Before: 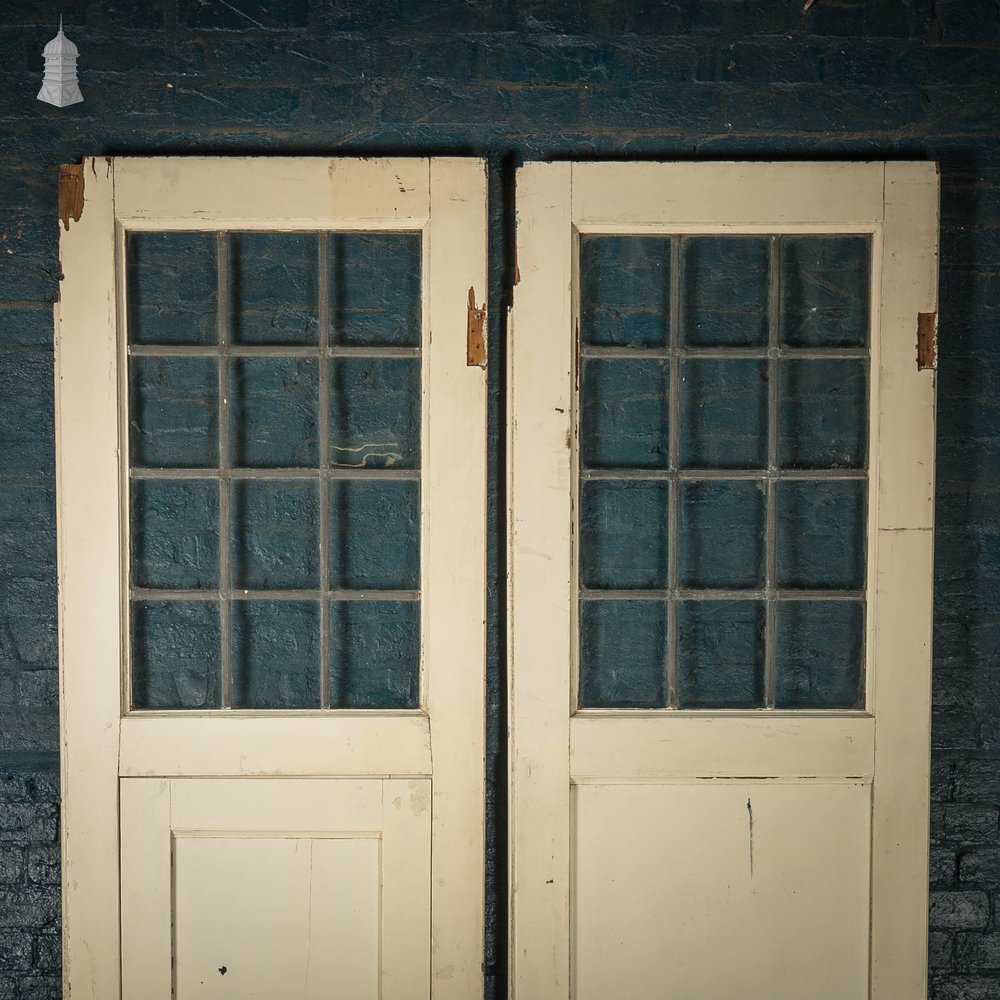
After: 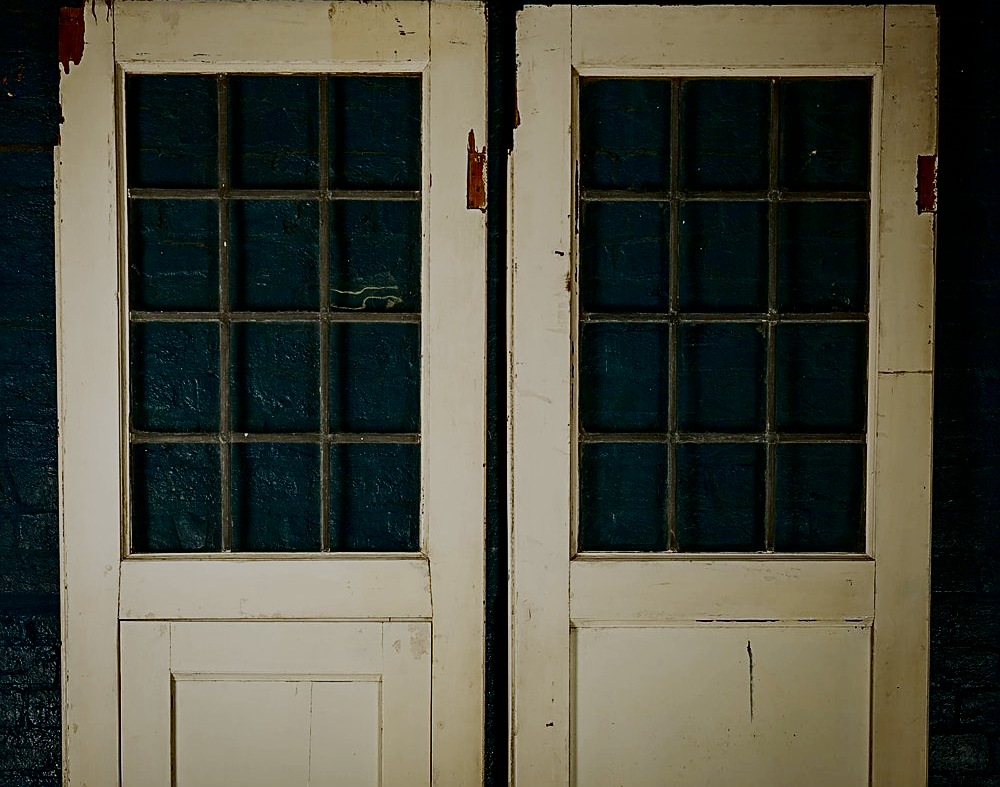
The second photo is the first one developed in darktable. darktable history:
sigmoid: contrast 1.8, skew -0.2, preserve hue 0%, red attenuation 0.1, red rotation 0.035, green attenuation 0.1, green rotation -0.017, blue attenuation 0.15, blue rotation -0.052, base primaries Rec2020
color balance: output saturation 110%
crop and rotate: top 15.774%, bottom 5.506%
contrast brightness saturation: brightness -0.52
sharpen: on, module defaults
